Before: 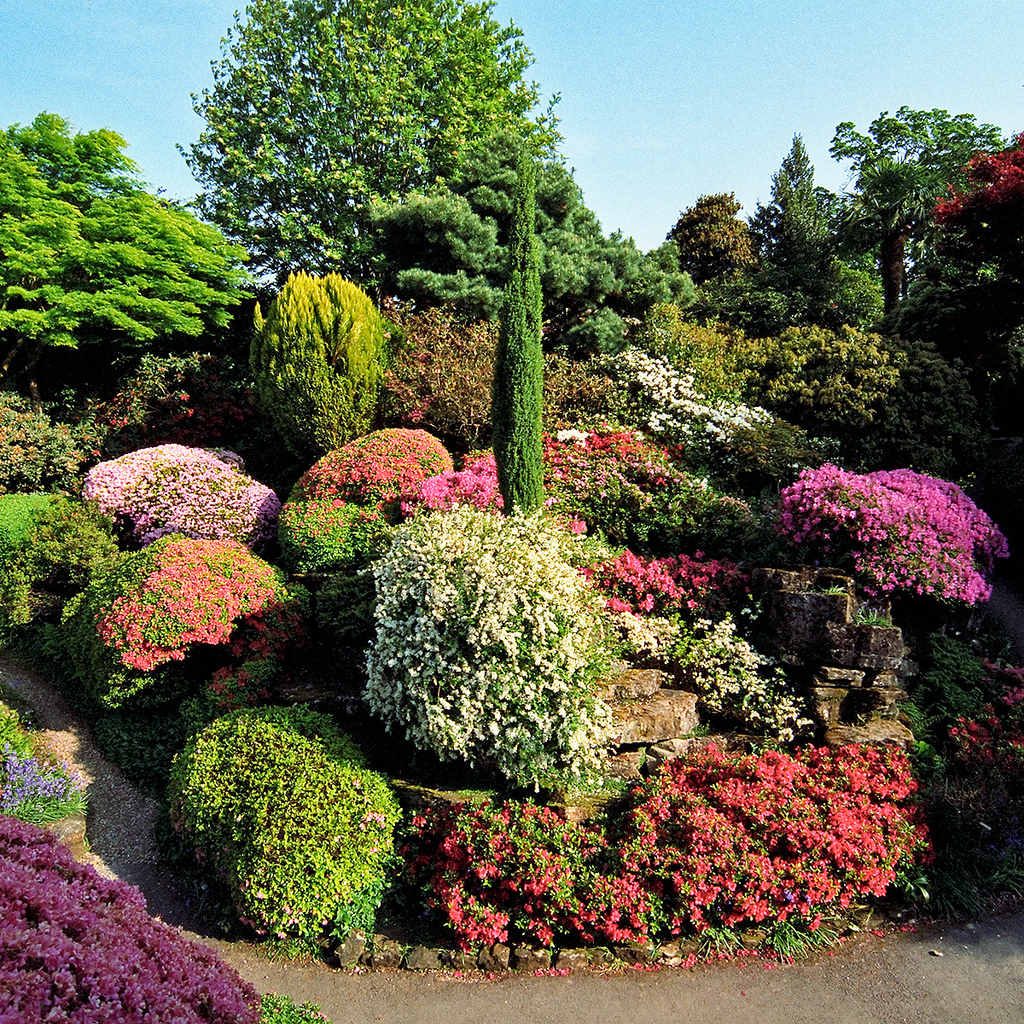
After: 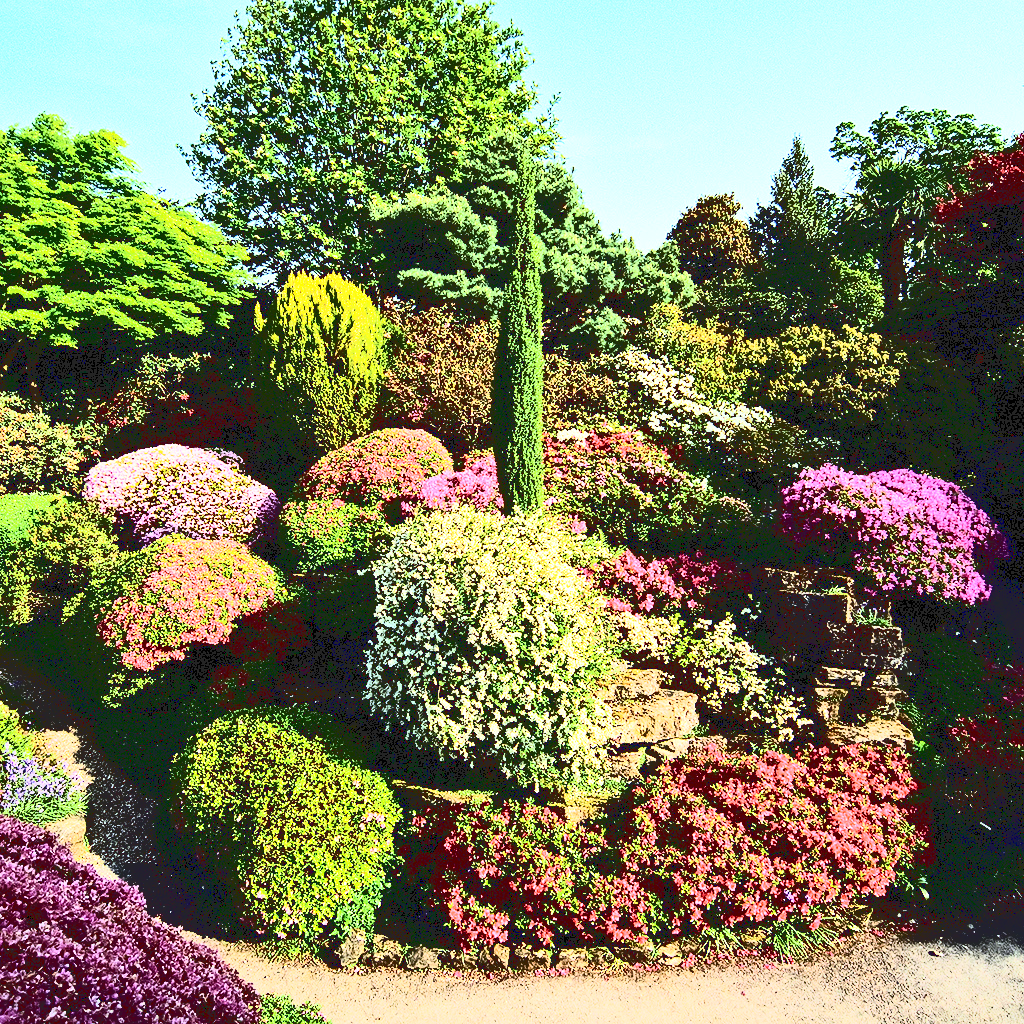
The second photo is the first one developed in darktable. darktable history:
base curve: curves: ch0 [(0.065, 0.026) (0.236, 0.358) (0.53, 0.546) (0.777, 0.841) (0.924, 0.992)], preserve colors average RGB
contrast brightness saturation: contrast 0.62, brightness 0.34, saturation 0.14
